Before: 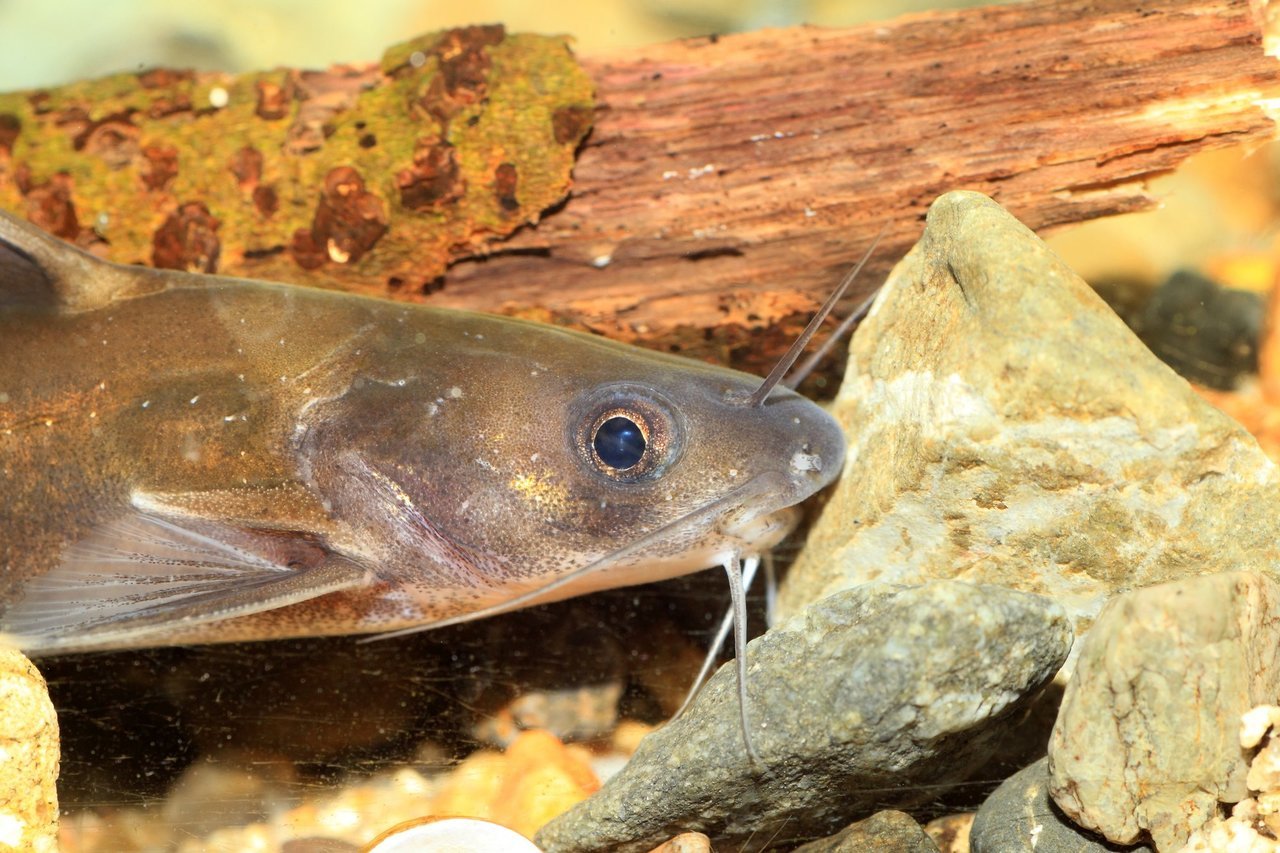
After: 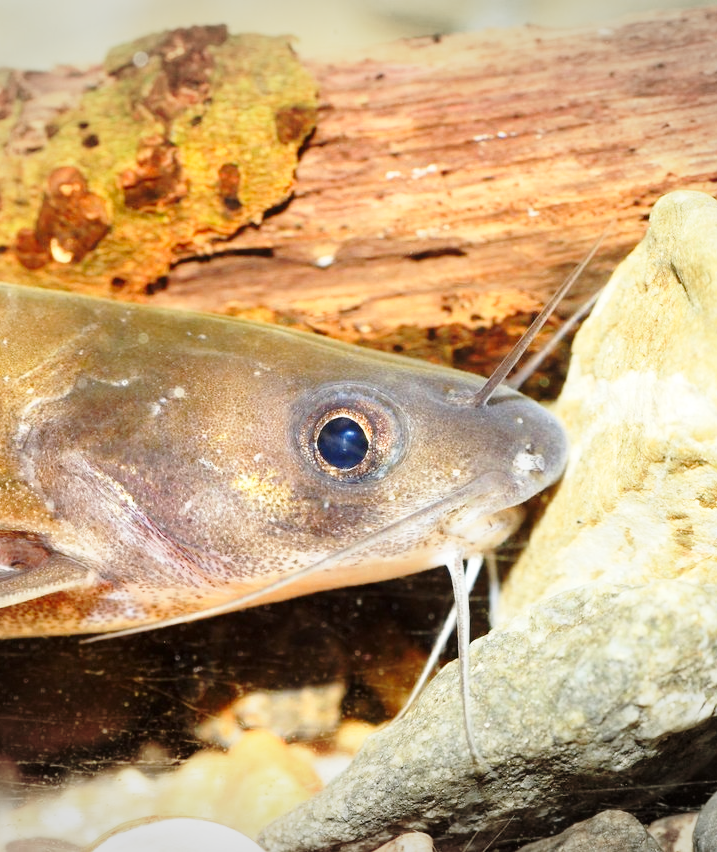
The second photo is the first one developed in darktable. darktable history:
base curve: curves: ch0 [(0, 0) (0.028, 0.03) (0.121, 0.232) (0.46, 0.748) (0.859, 0.968) (1, 1)], preserve colors none
vignetting: fall-off start 100%, brightness -0.282, width/height ratio 1.31
crop: left 21.674%, right 22.086%
